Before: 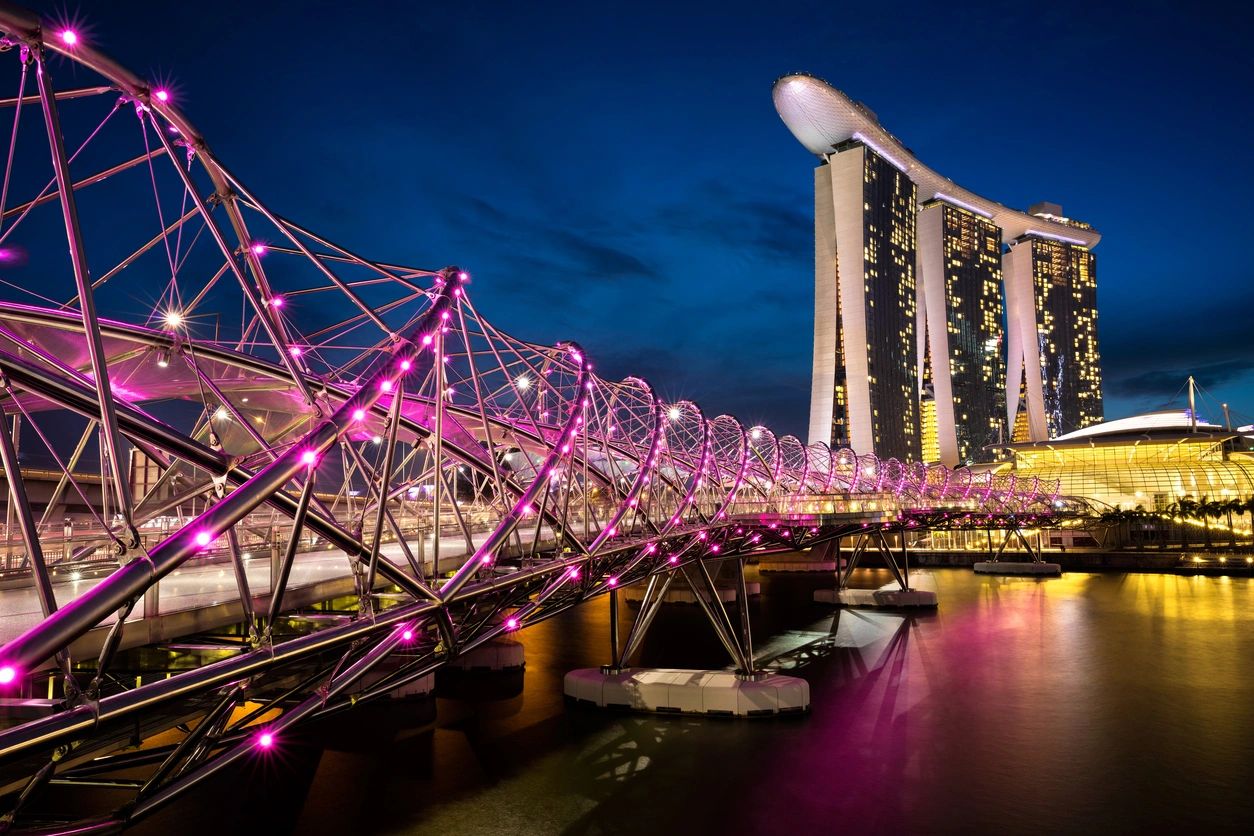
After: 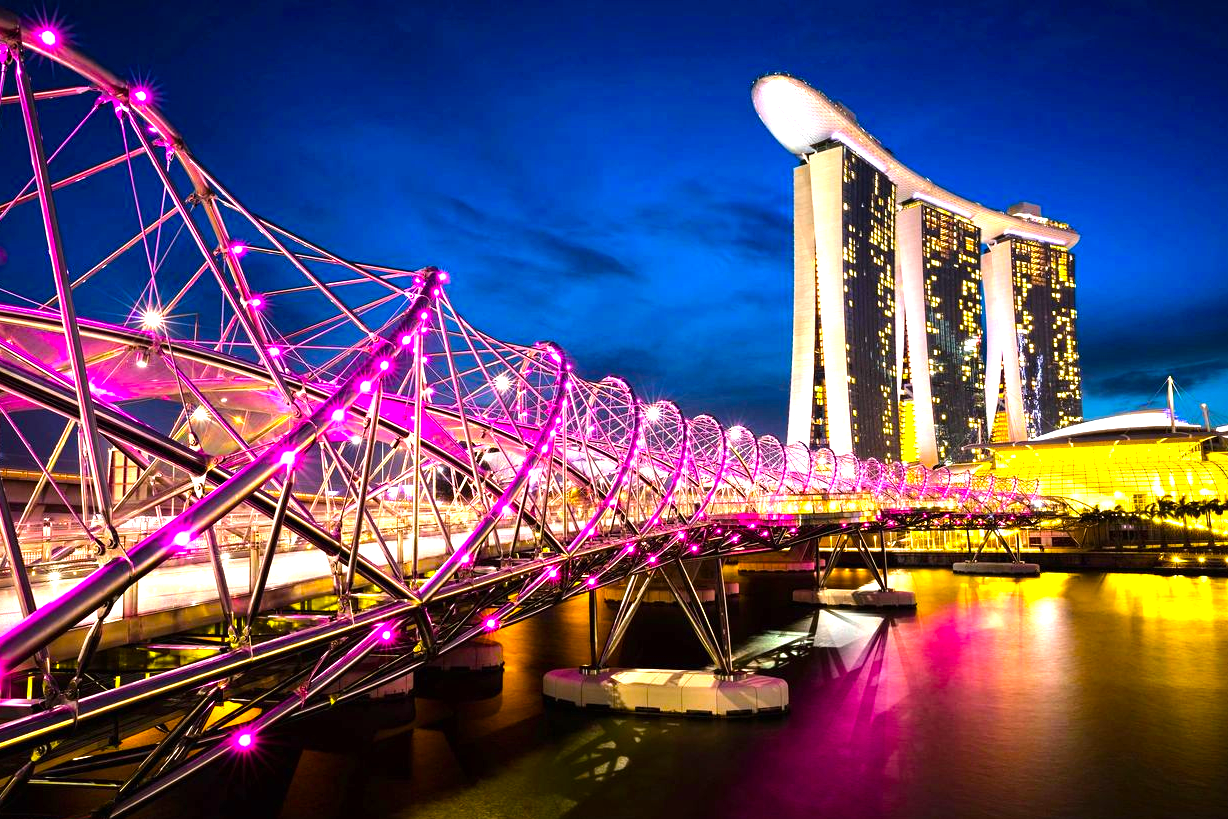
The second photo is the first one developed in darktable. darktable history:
color balance rgb: linear chroma grading › global chroma 15%, perceptual saturation grading › global saturation 30%
exposure: black level correction 0, exposure 1 EV, compensate exposure bias true, compensate highlight preservation false
tone equalizer: -8 EV -0.417 EV, -7 EV -0.389 EV, -6 EV -0.333 EV, -5 EV -0.222 EV, -3 EV 0.222 EV, -2 EV 0.333 EV, -1 EV 0.389 EV, +0 EV 0.417 EV, edges refinement/feathering 500, mask exposure compensation -1.25 EV, preserve details no
crop: left 1.743%, right 0.268%, bottom 2.011%
